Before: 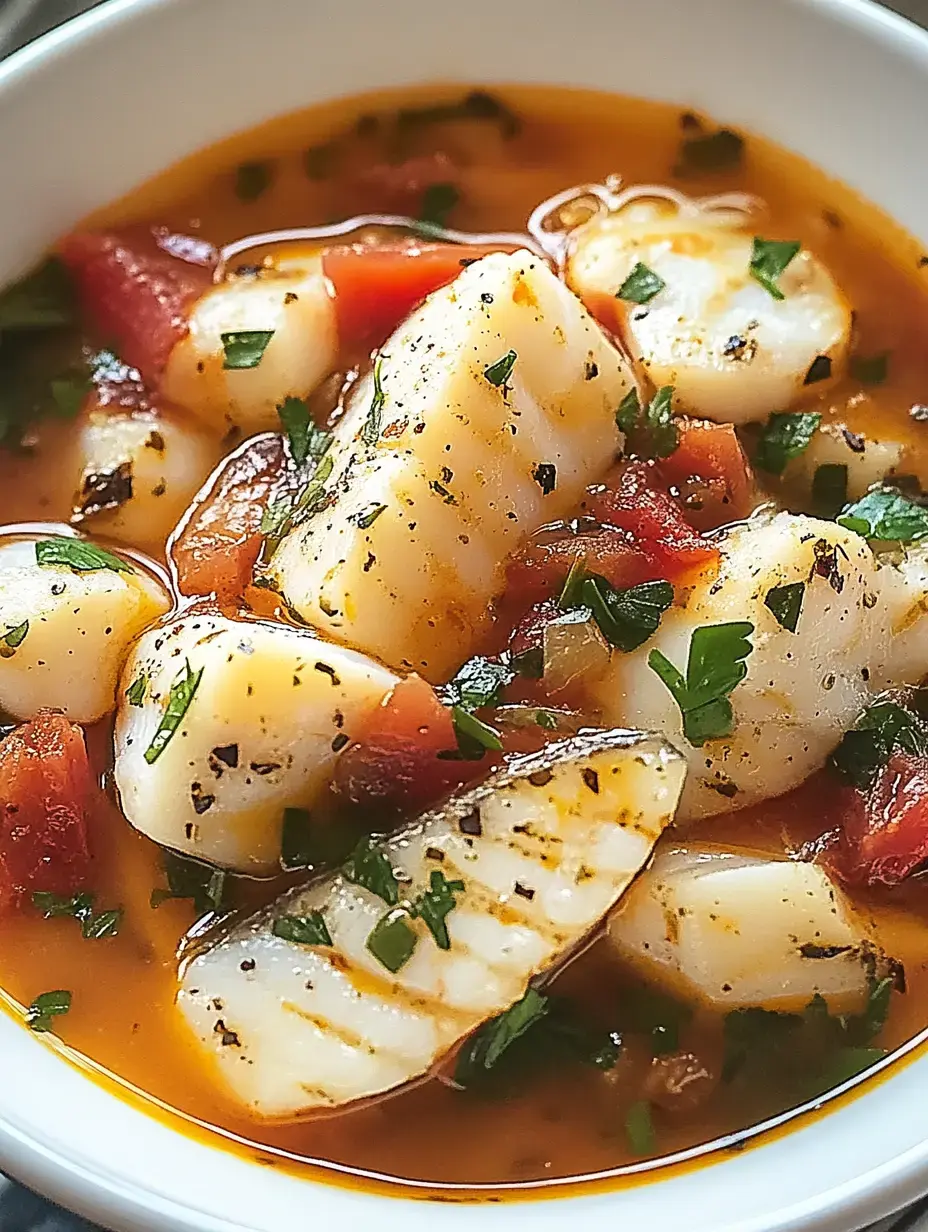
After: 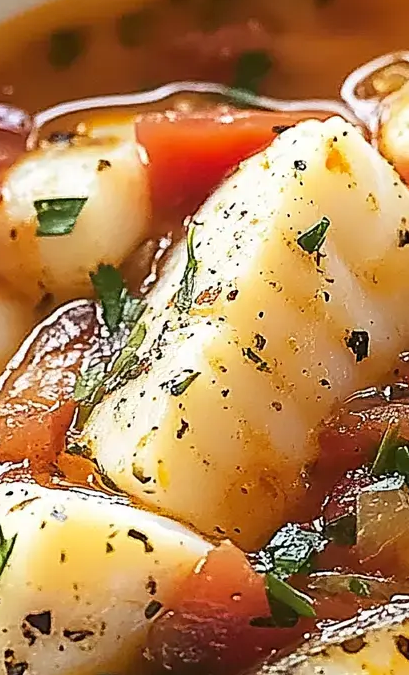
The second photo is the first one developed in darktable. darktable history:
exposure: black level correction 0.001, compensate highlight preservation false
crop: left 20.248%, top 10.86%, right 35.675%, bottom 34.321%
